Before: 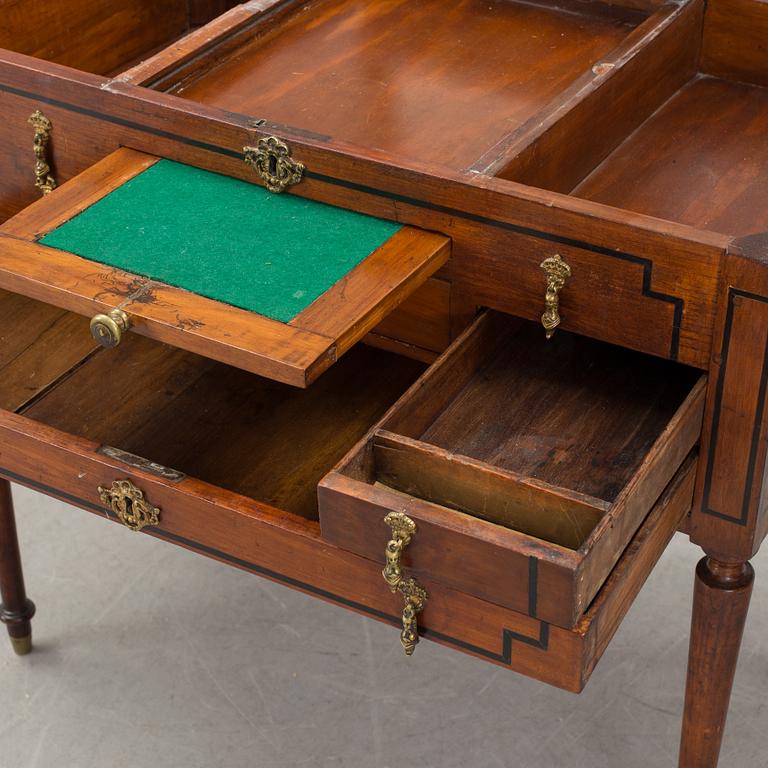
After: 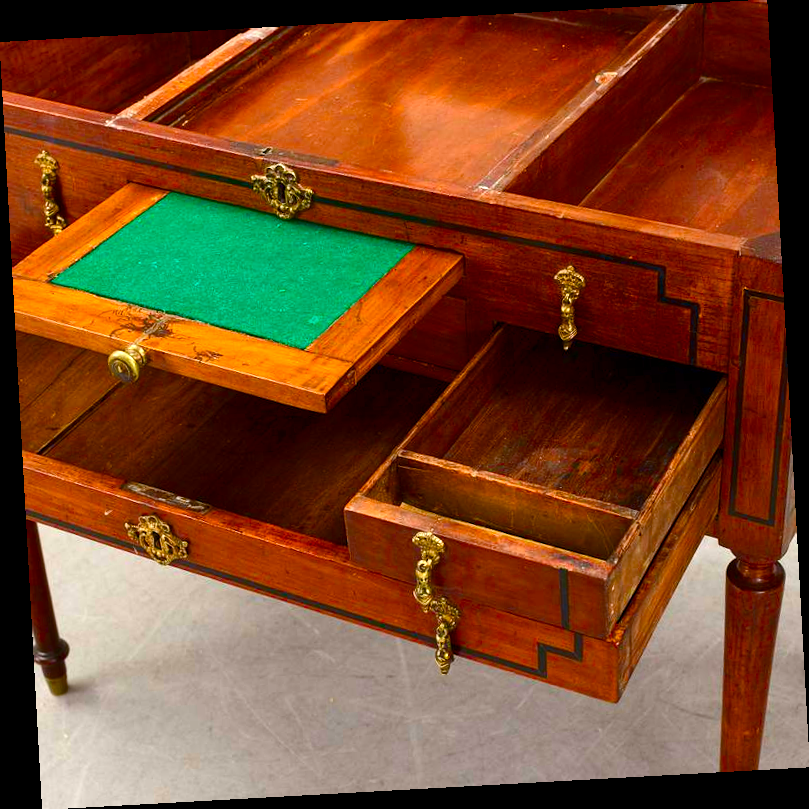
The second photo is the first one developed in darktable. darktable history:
rotate and perspective: rotation -3.18°, automatic cropping off
exposure: exposure 0.74 EV, compensate highlight preservation false
color balance rgb: perceptual saturation grading › global saturation 20%, perceptual saturation grading › highlights -25%, perceptual saturation grading › shadows 50.52%, global vibrance 40.24%
contrast brightness saturation: contrast 0.12, brightness -0.12, saturation 0.2
